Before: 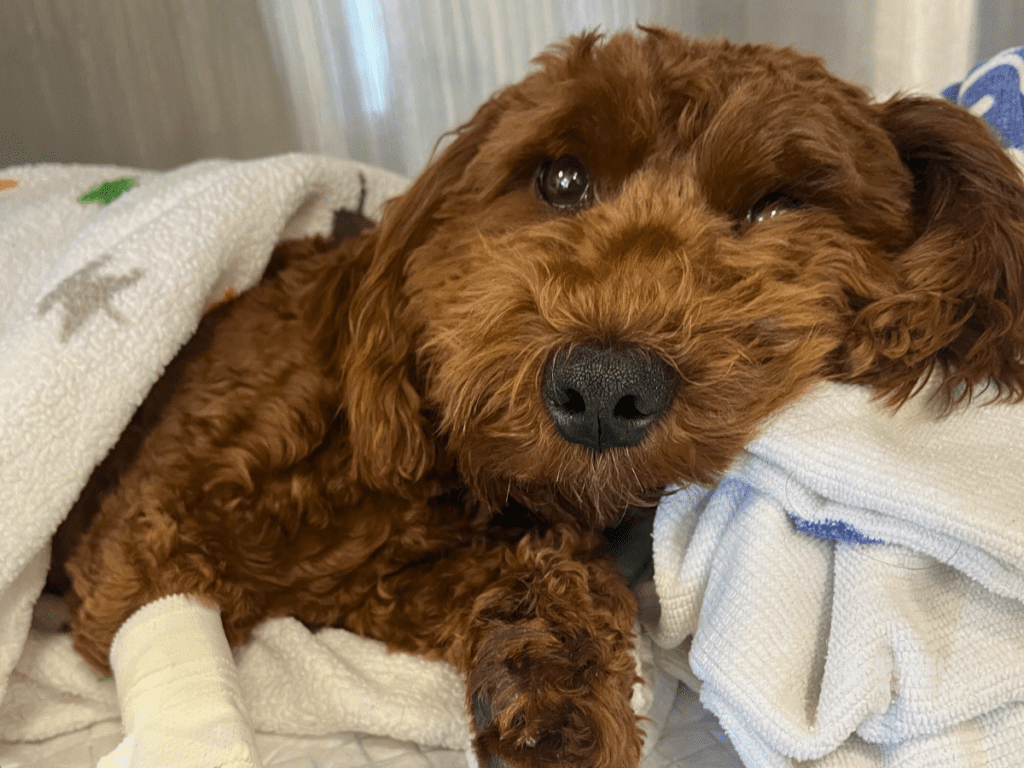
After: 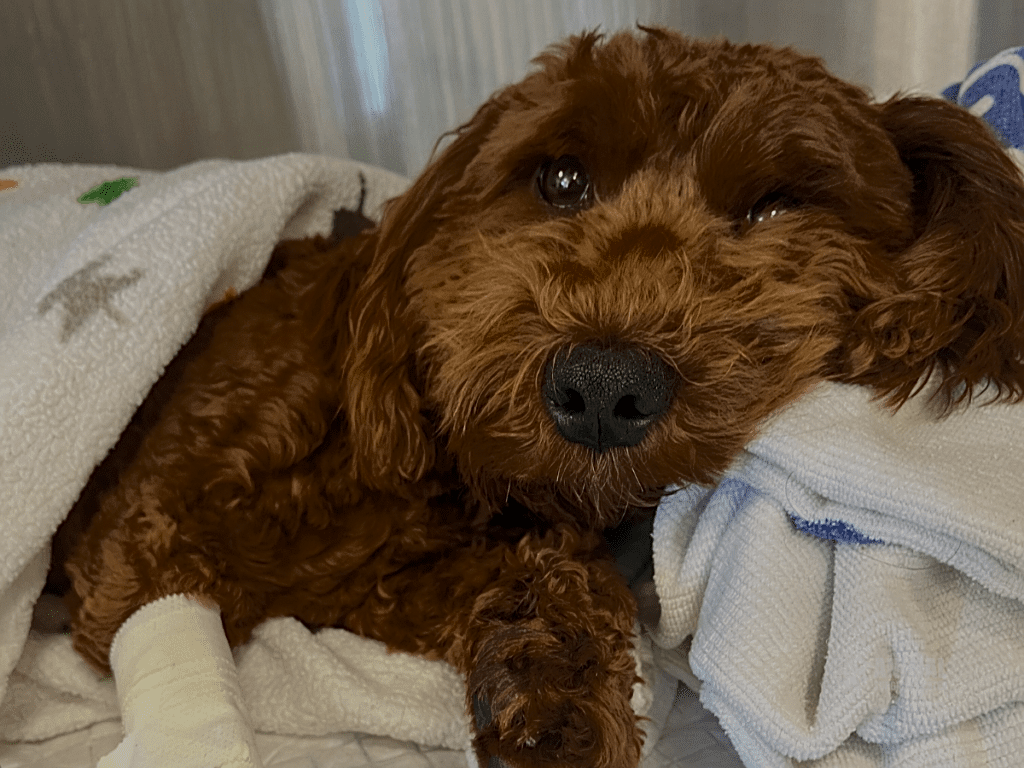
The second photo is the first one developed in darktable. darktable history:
exposure: black level correction 0, exposure -0.832 EV, compensate exposure bias true, compensate highlight preservation false
tone curve: curves: ch0 [(0, 0) (0.003, 0.004) (0.011, 0.005) (0.025, 0.014) (0.044, 0.037) (0.069, 0.059) (0.1, 0.096) (0.136, 0.116) (0.177, 0.133) (0.224, 0.177) (0.277, 0.255) (0.335, 0.319) (0.399, 0.385) (0.468, 0.457) (0.543, 0.545) (0.623, 0.621) (0.709, 0.705) (0.801, 0.801) (0.898, 0.901) (1, 1)], color space Lab, independent channels, preserve colors none
sharpen: on, module defaults
